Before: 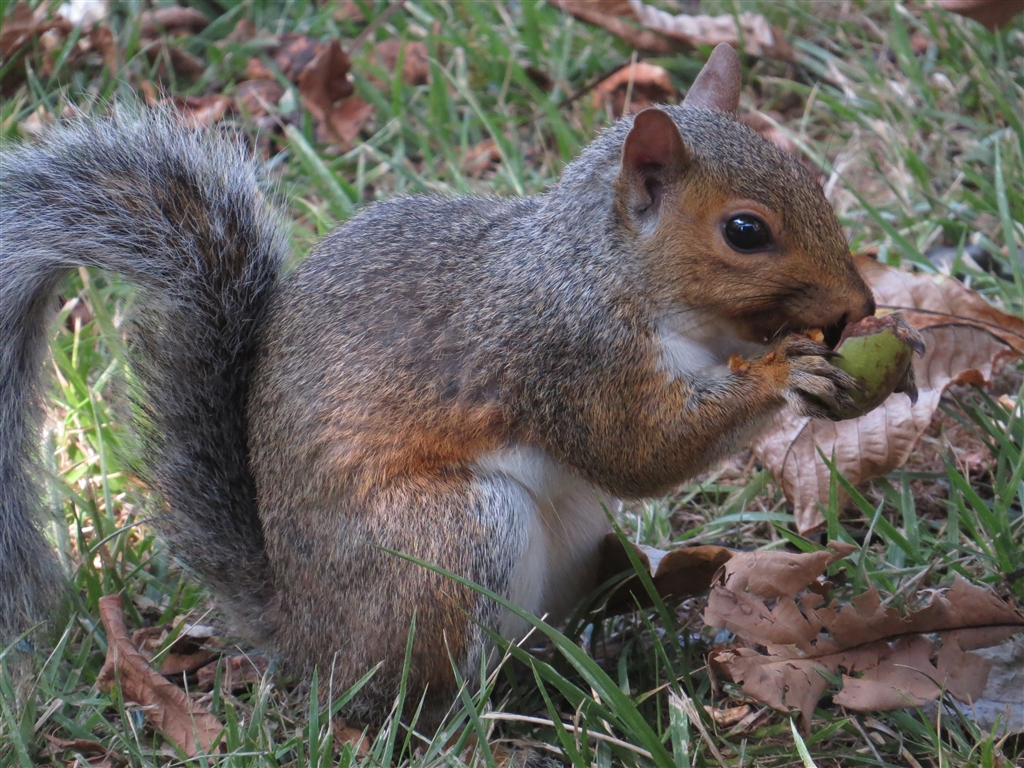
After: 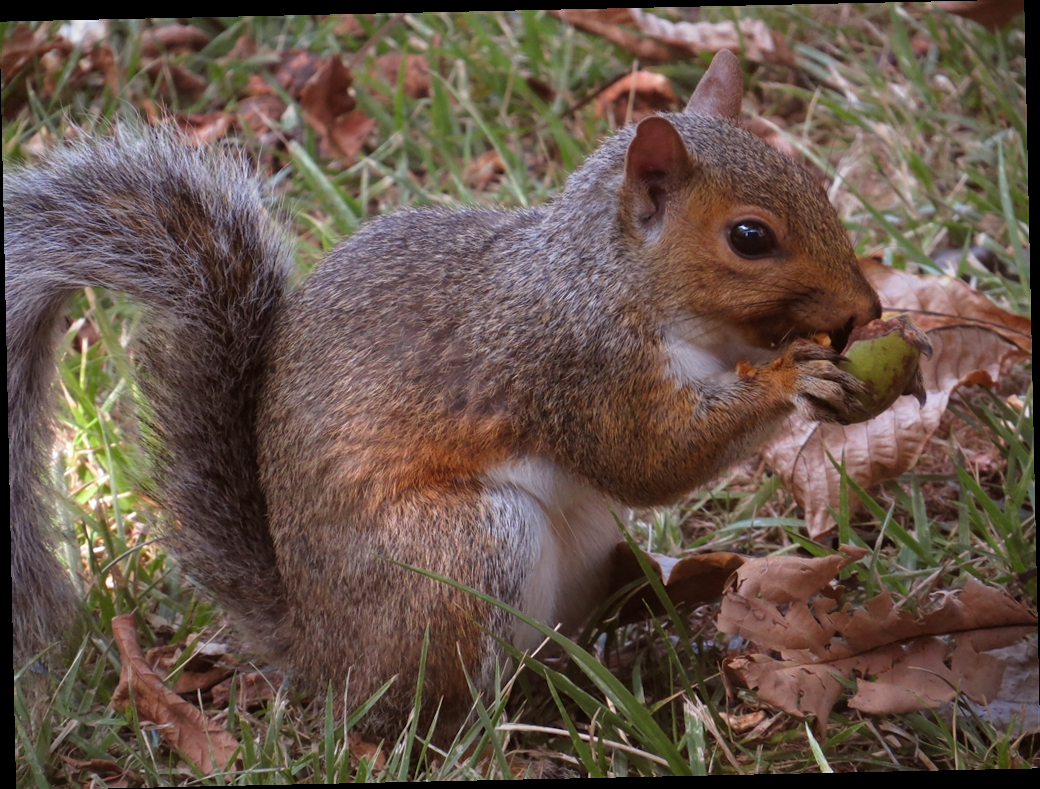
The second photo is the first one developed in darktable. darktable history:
rotate and perspective: rotation -1.24°, automatic cropping off
rgb levels: mode RGB, independent channels, levels [[0, 0.5, 1], [0, 0.521, 1], [0, 0.536, 1]]
vignetting: fall-off start 97.23%, saturation -0.024, center (-0.033, -0.042), width/height ratio 1.179, unbound false
